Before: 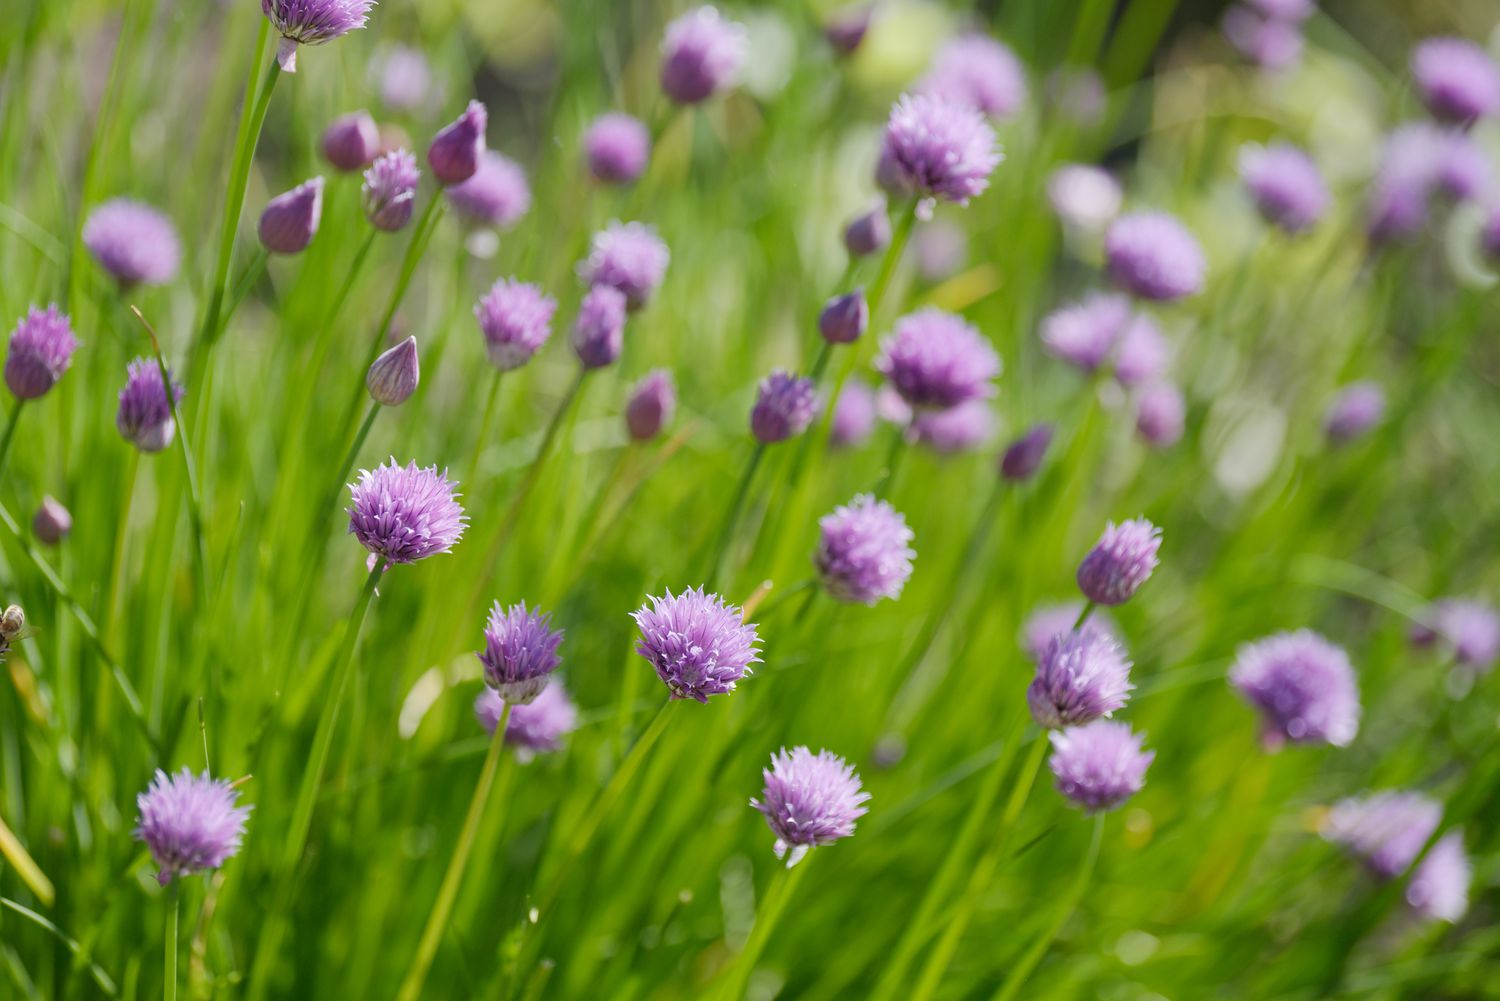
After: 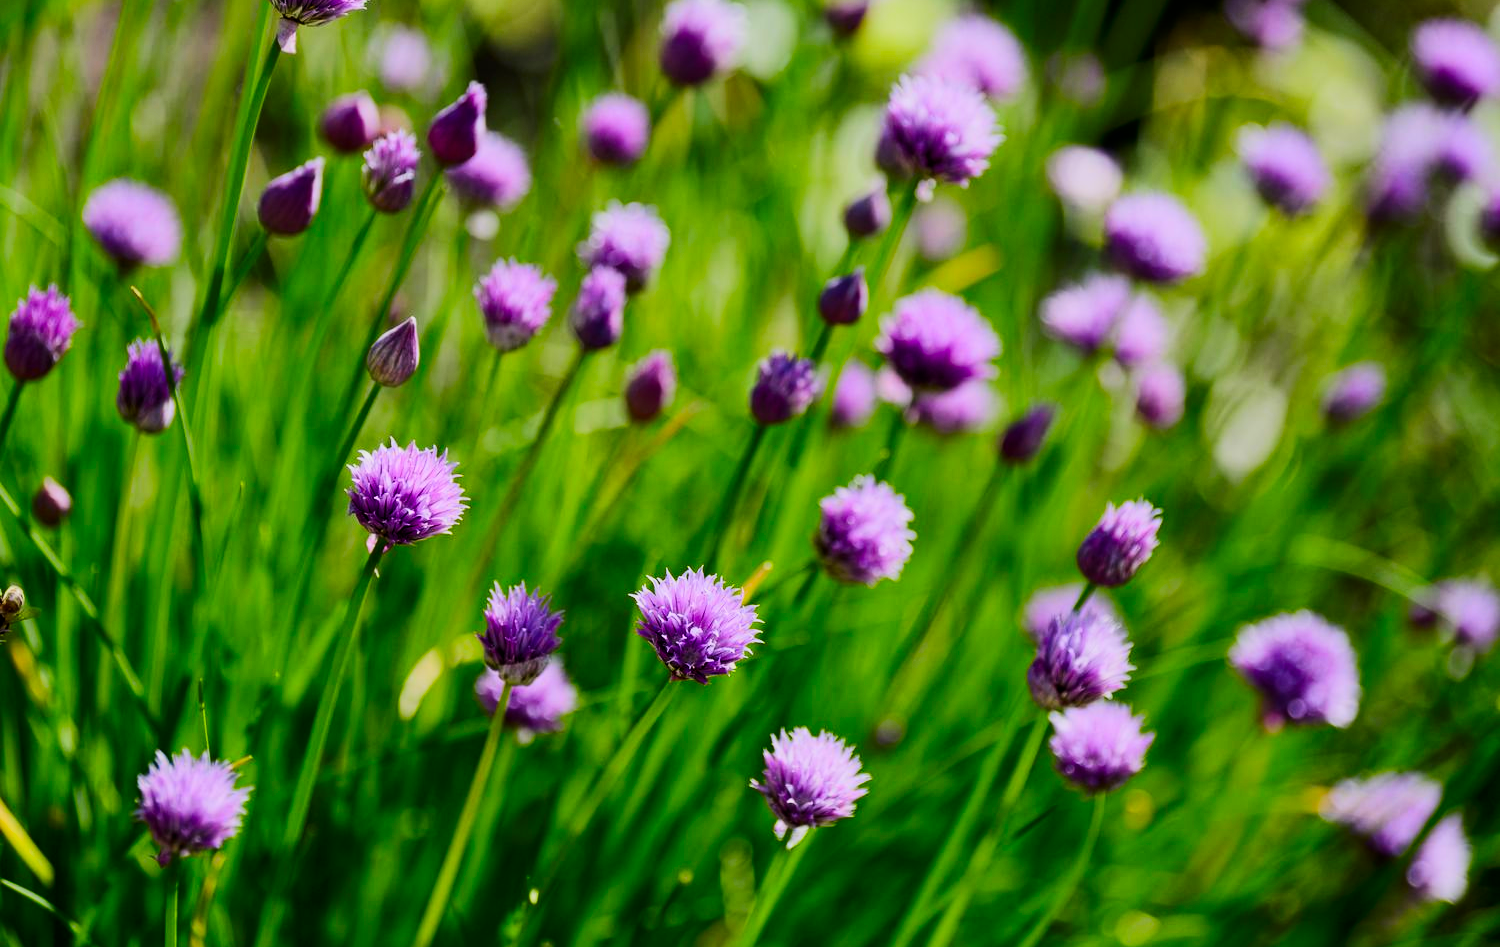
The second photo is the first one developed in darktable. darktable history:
exposure: exposure -0.486 EV, compensate highlight preservation false
filmic rgb: black relative exposure -5.03 EV, white relative exposure 3.96 EV, threshold 2.96 EV, hardness 2.9, contrast 1.385, highlights saturation mix -29.86%, enable highlight reconstruction true
tone equalizer: edges refinement/feathering 500, mask exposure compensation -1.57 EV, preserve details no
contrast brightness saturation: contrast 0.259, brightness 0.017, saturation 0.857
crop and rotate: top 2.067%, bottom 3.253%
